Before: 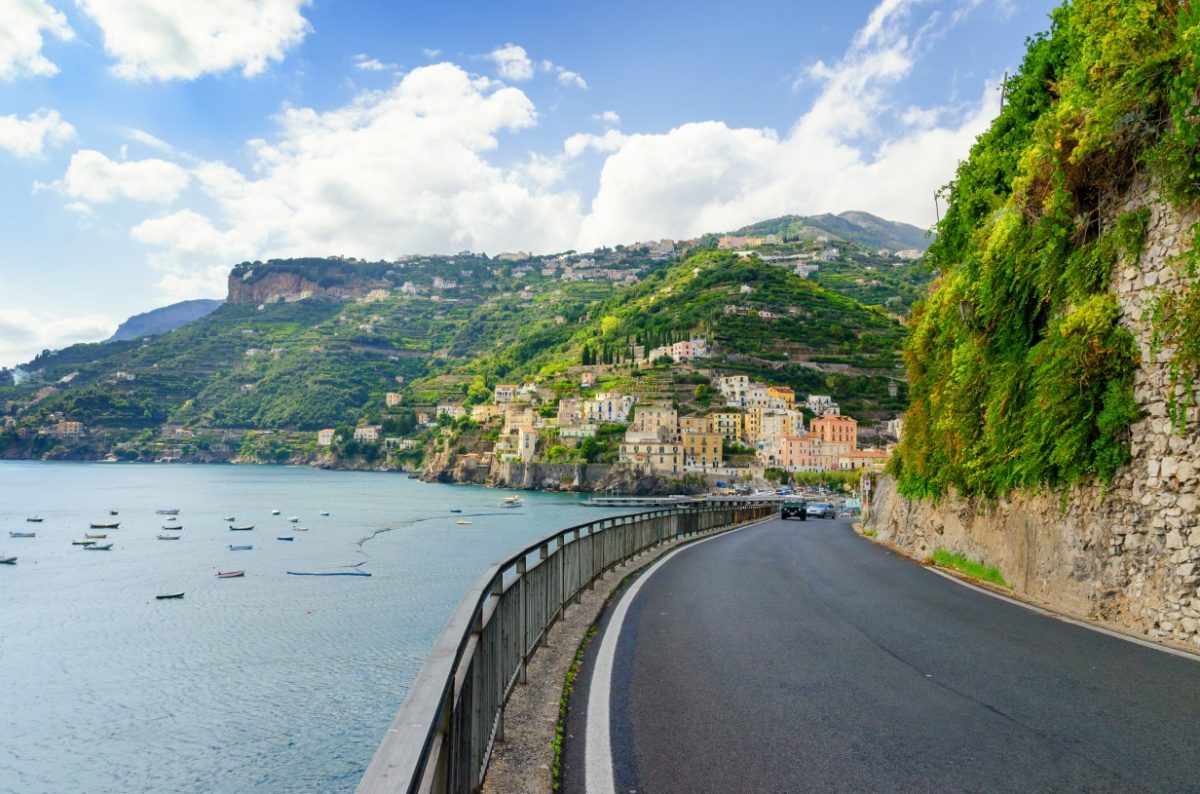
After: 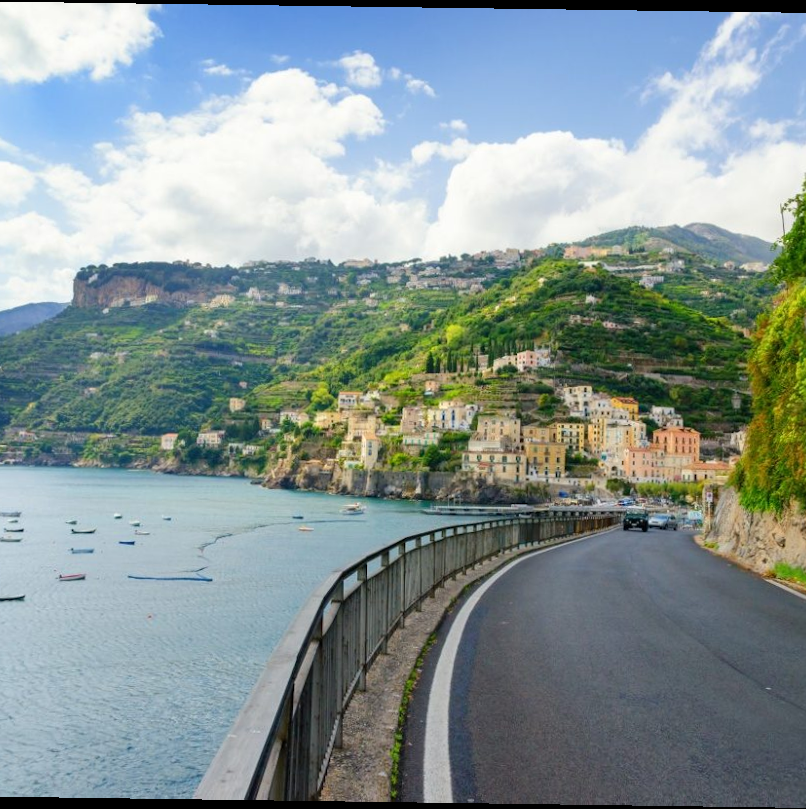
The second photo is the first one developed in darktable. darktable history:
rotate and perspective: rotation 0.8°, automatic cropping off
crop and rotate: left 13.409%, right 19.924%
